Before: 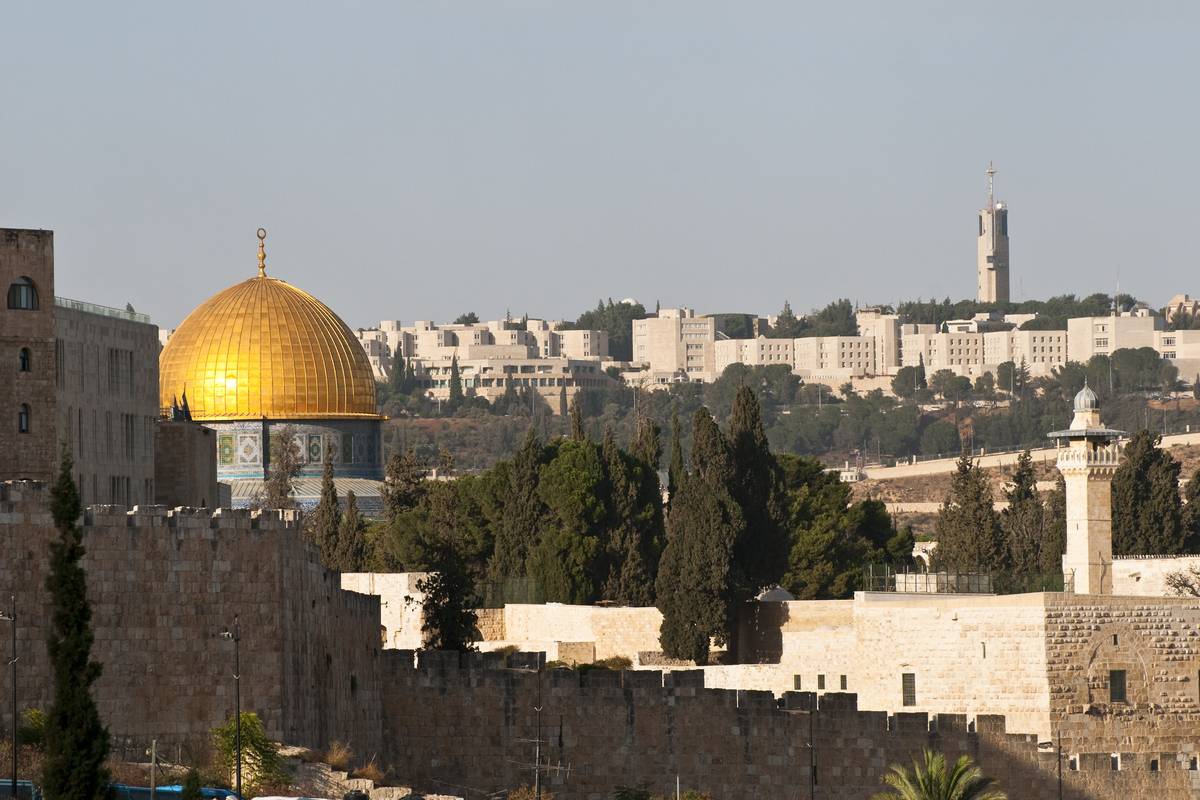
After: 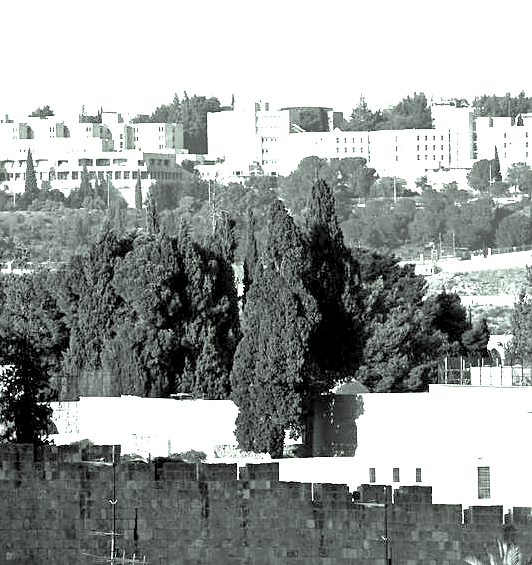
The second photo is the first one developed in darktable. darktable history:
contrast brightness saturation: saturation -0.998
shadows and highlights: radius 121.25, shadows 21.5, white point adjustment -9.62, highlights -15.7, soften with gaussian
exposure: black level correction 0.006, exposure 2.069 EV, compensate highlight preservation false
crop: left 35.424%, top 25.962%, right 20.22%, bottom 3.371%
color correction: highlights a* -8.28, highlights b* 3.26
sharpen: radius 1.825, amount 0.393, threshold 1.696
